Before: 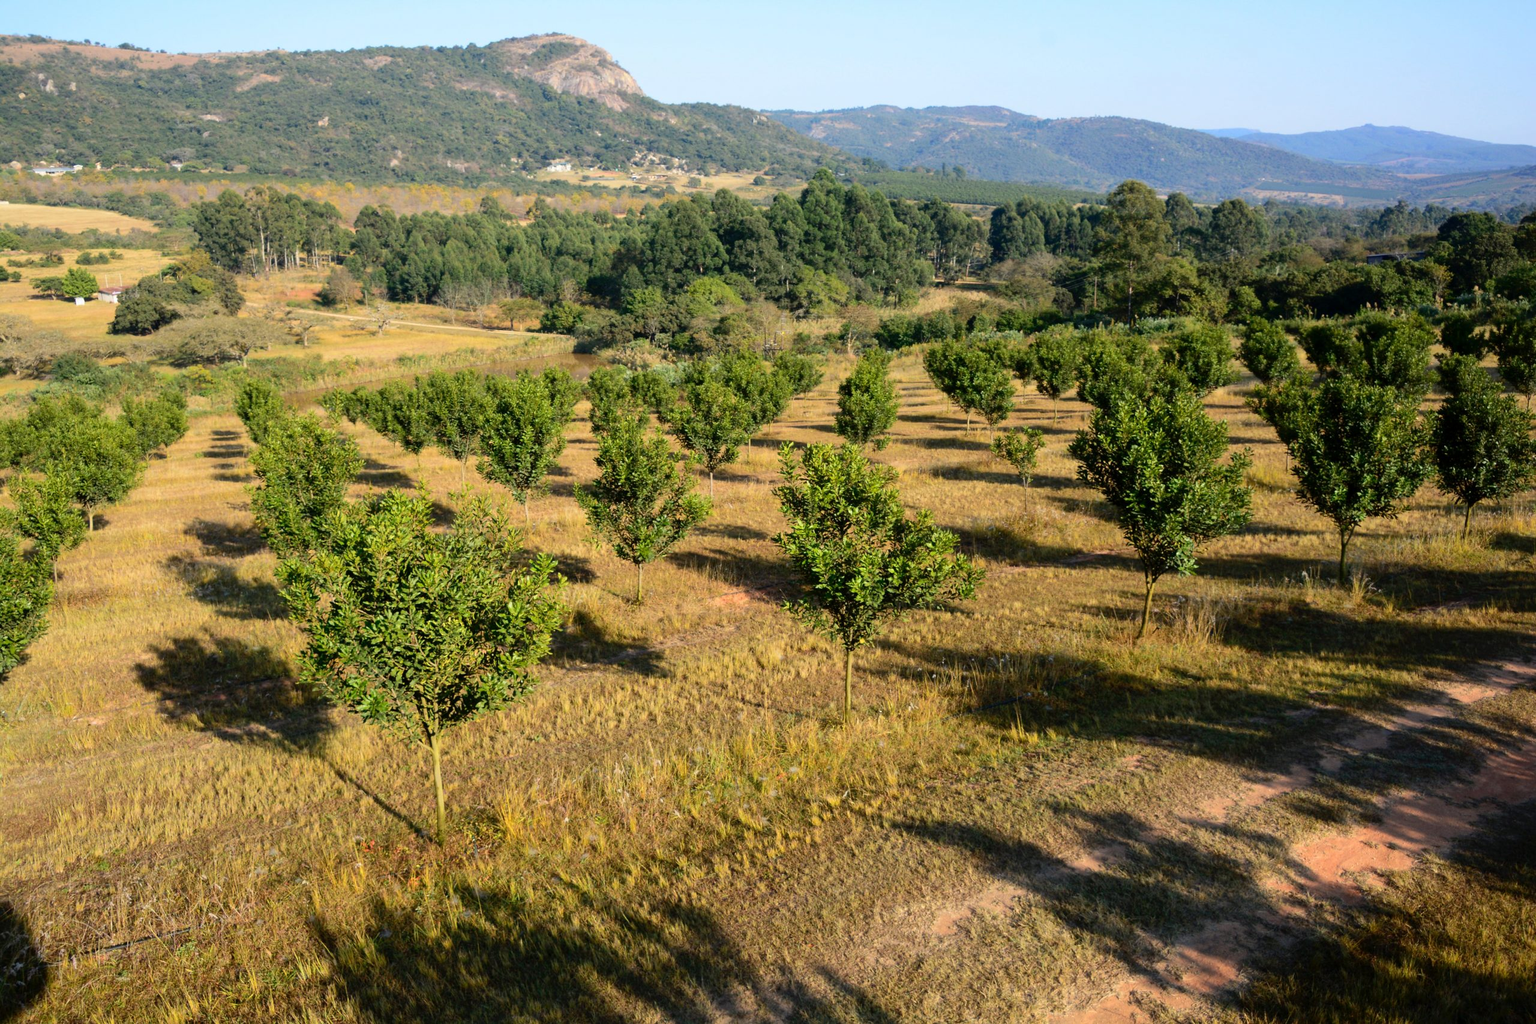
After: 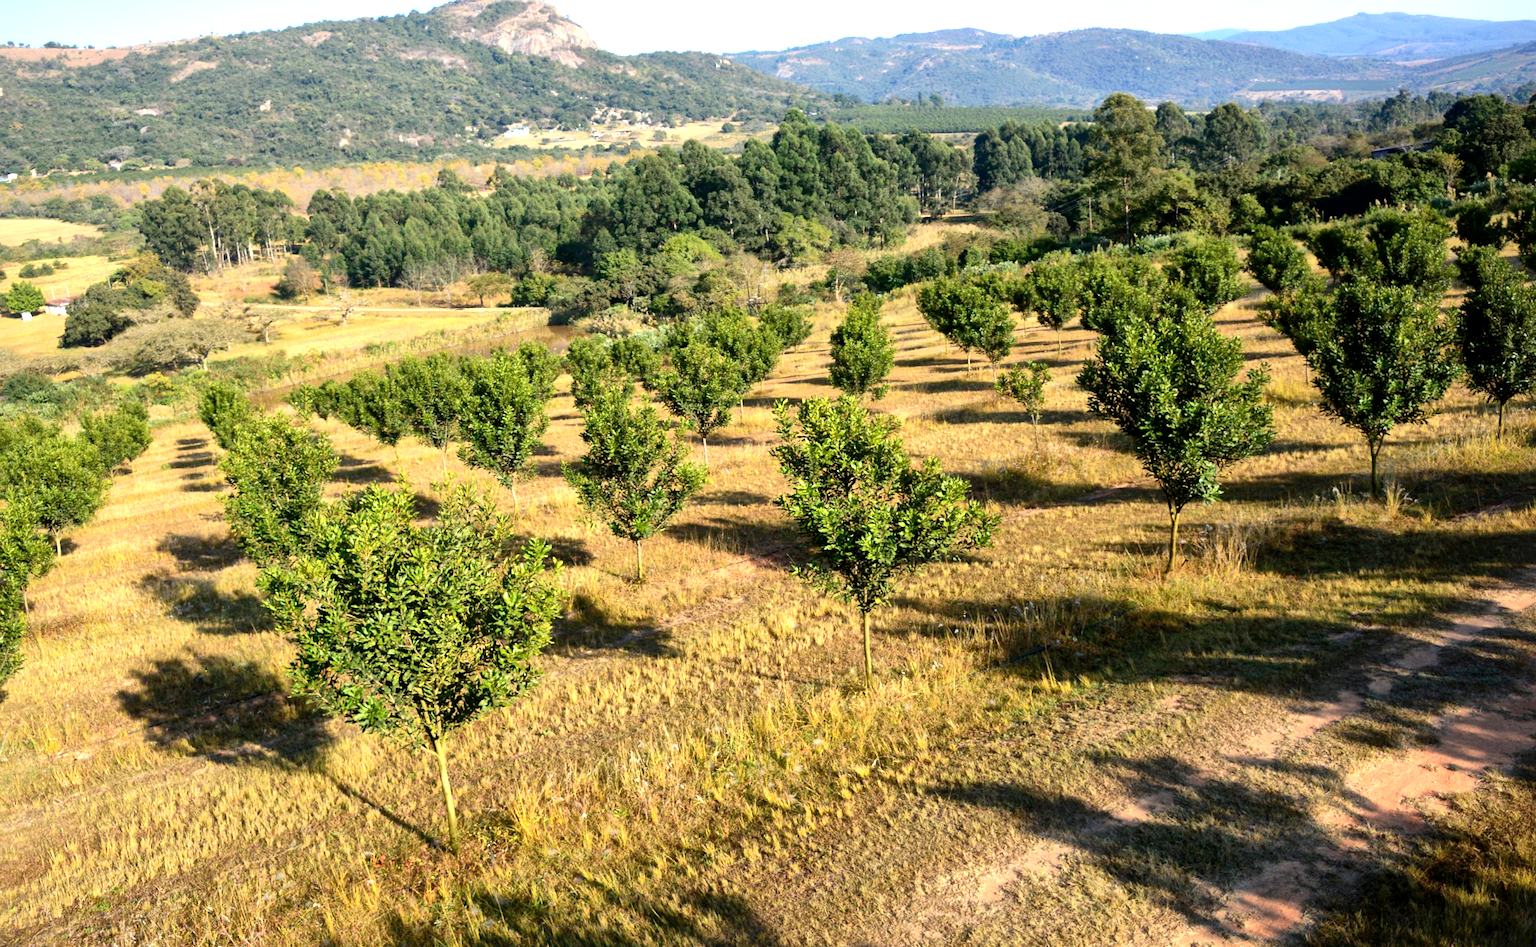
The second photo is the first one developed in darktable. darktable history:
rotate and perspective: rotation -5°, crop left 0.05, crop right 0.952, crop top 0.11, crop bottom 0.89
local contrast: mode bilateral grid, contrast 20, coarseness 50, detail 144%, midtone range 0.2
exposure: exposure 0.6 EV, compensate highlight preservation false
